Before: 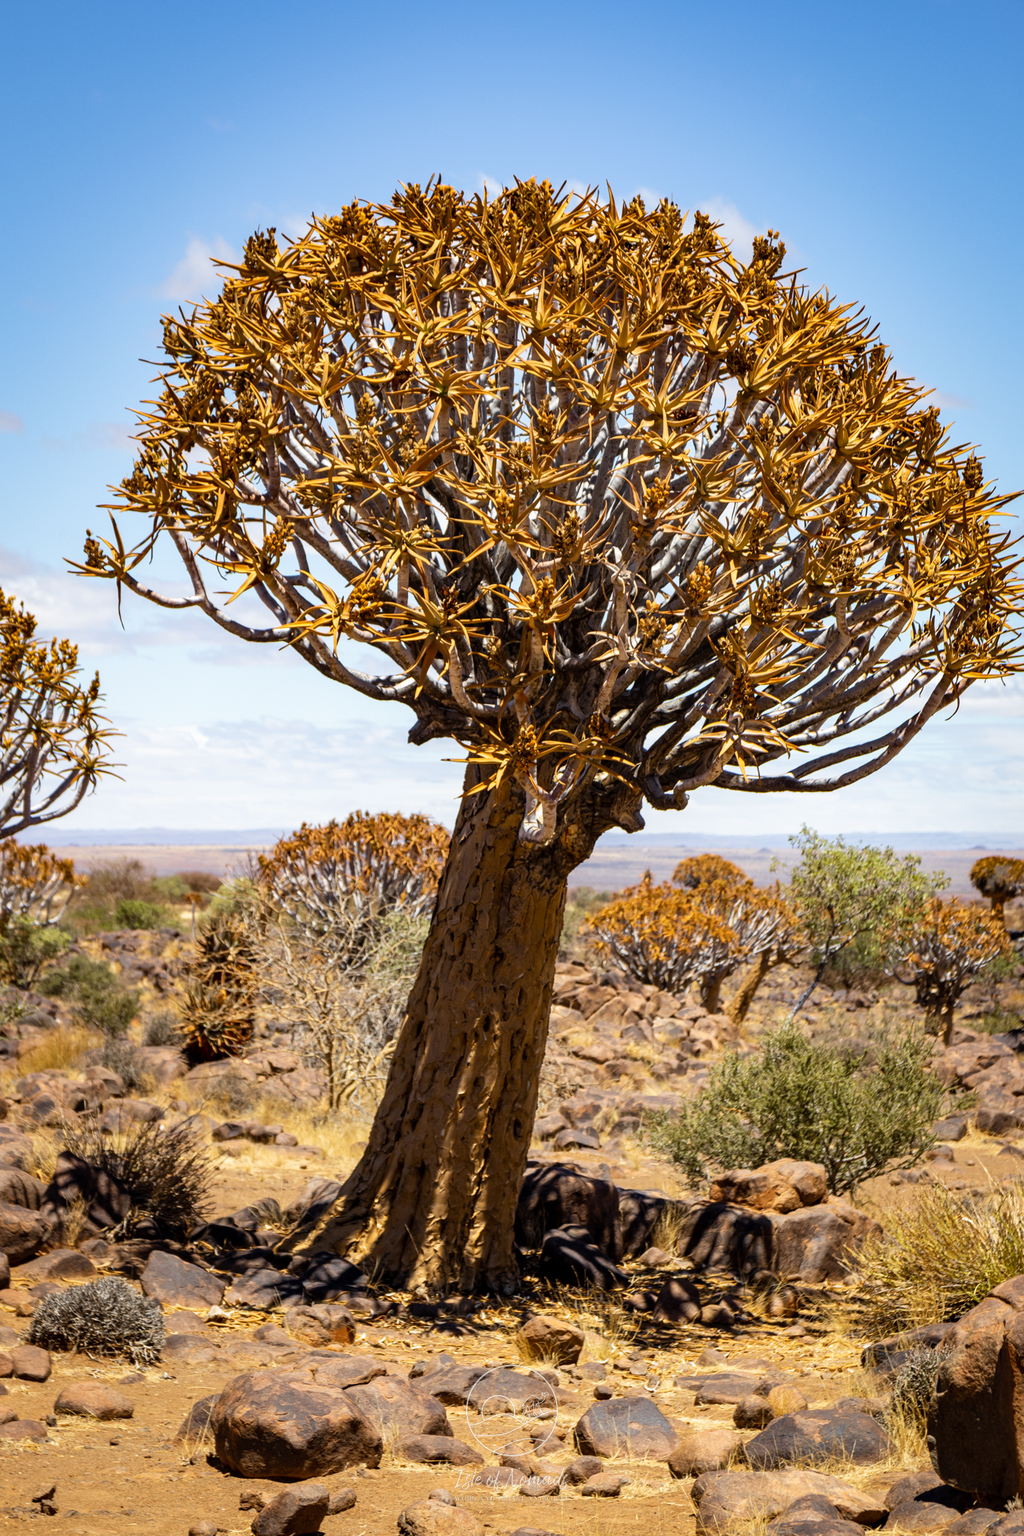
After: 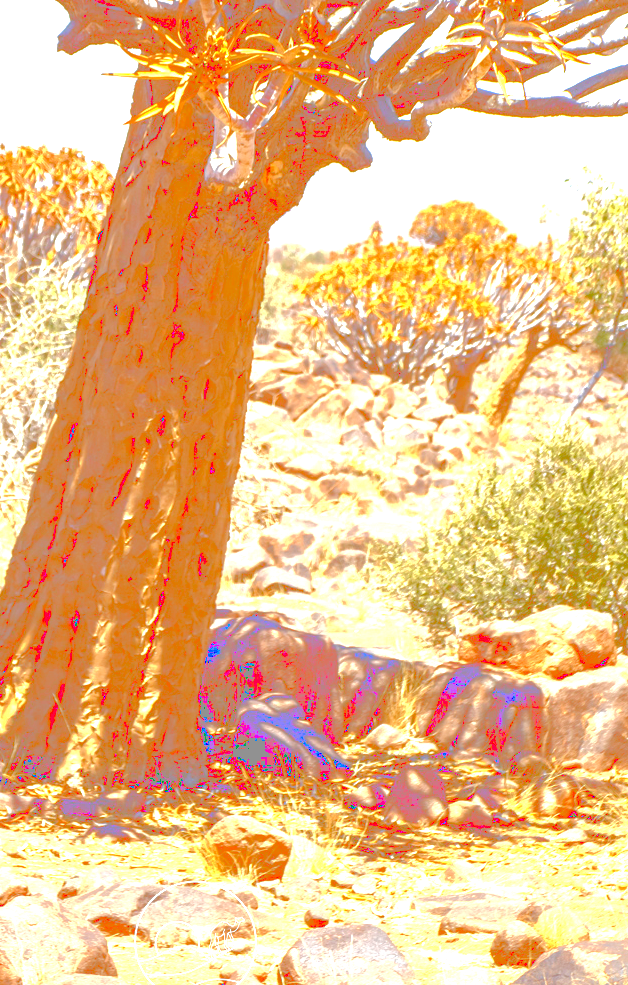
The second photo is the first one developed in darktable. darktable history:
crop: left 35.736%, top 45.894%, right 18.206%, bottom 5.993%
tone curve: curves: ch0 [(0, 0) (0.003, 0.6) (0.011, 0.6) (0.025, 0.601) (0.044, 0.601) (0.069, 0.601) (0.1, 0.601) (0.136, 0.602) (0.177, 0.605) (0.224, 0.609) (0.277, 0.615) (0.335, 0.625) (0.399, 0.633) (0.468, 0.654) (0.543, 0.676) (0.623, 0.71) (0.709, 0.753) (0.801, 0.802) (0.898, 0.85) (1, 1)], color space Lab, linked channels, preserve colors none
exposure: black level correction 0, exposure 1.739 EV, compensate exposure bias true, compensate highlight preservation false
